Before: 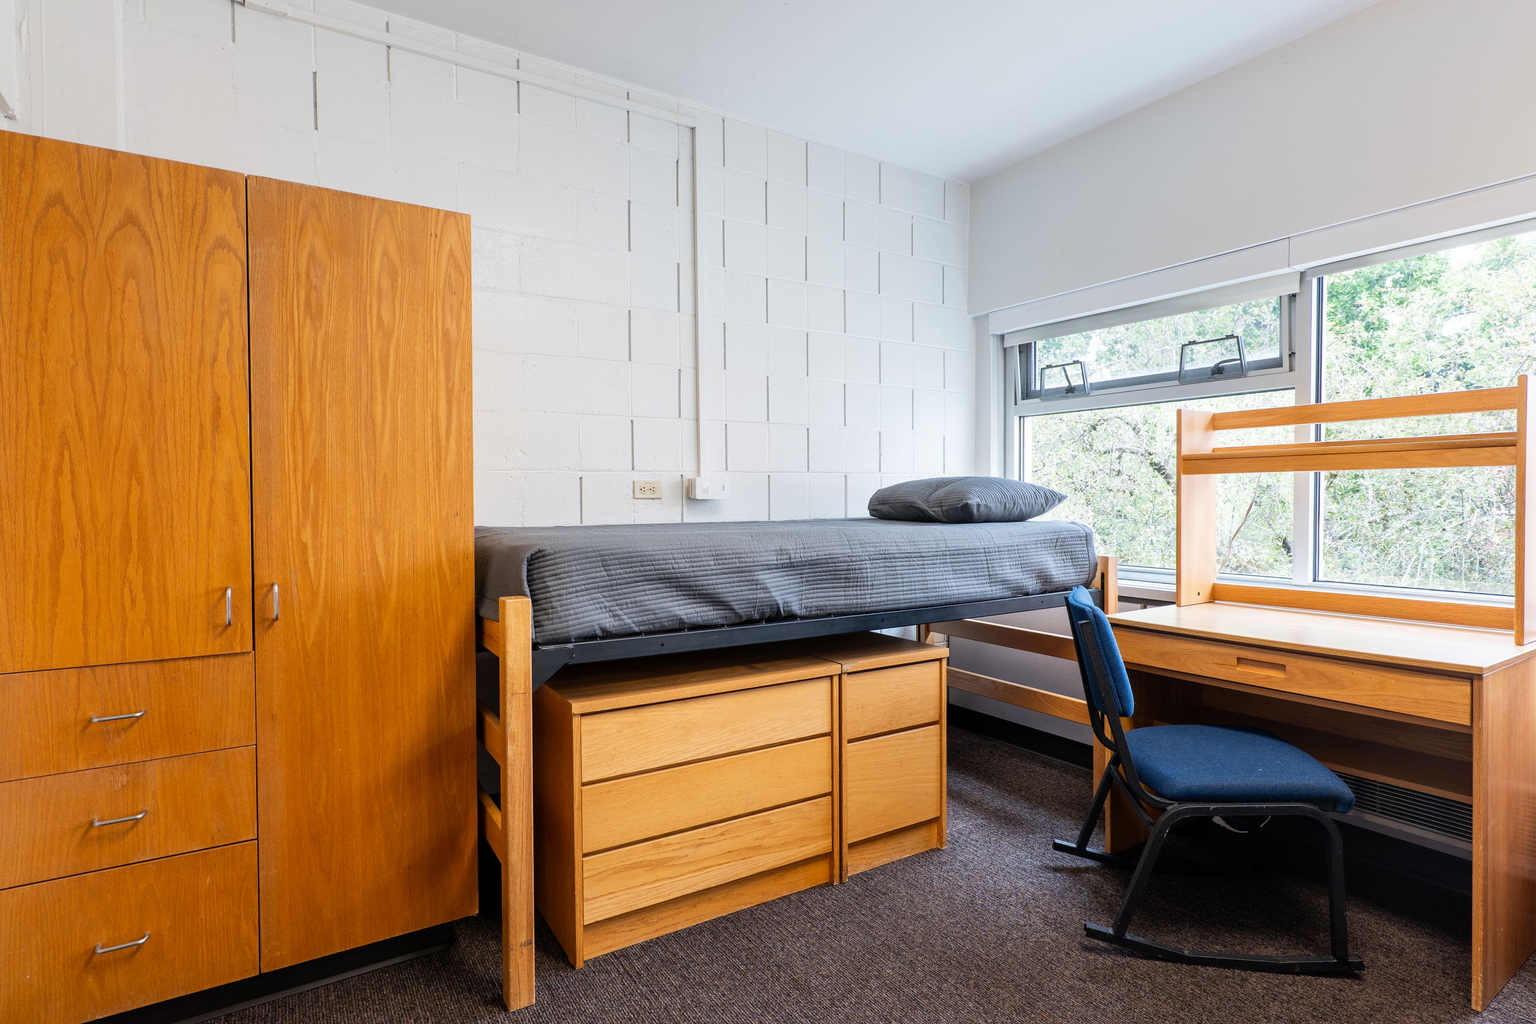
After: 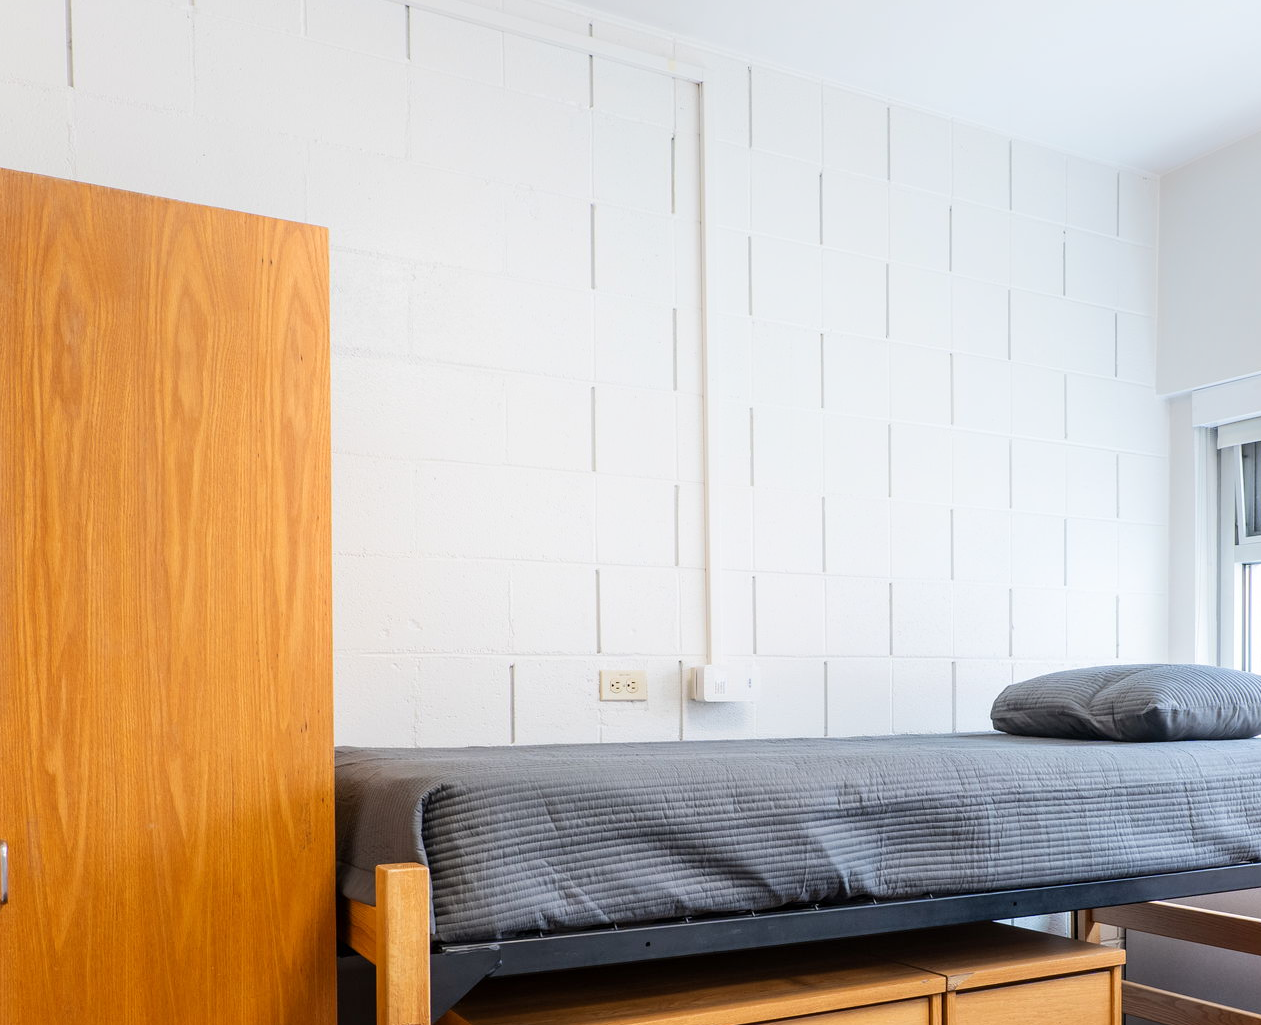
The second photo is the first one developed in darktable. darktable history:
crop: left 17.835%, top 7.675%, right 32.881%, bottom 32.213%
shadows and highlights: shadows -24.28, highlights 49.77, soften with gaussian
